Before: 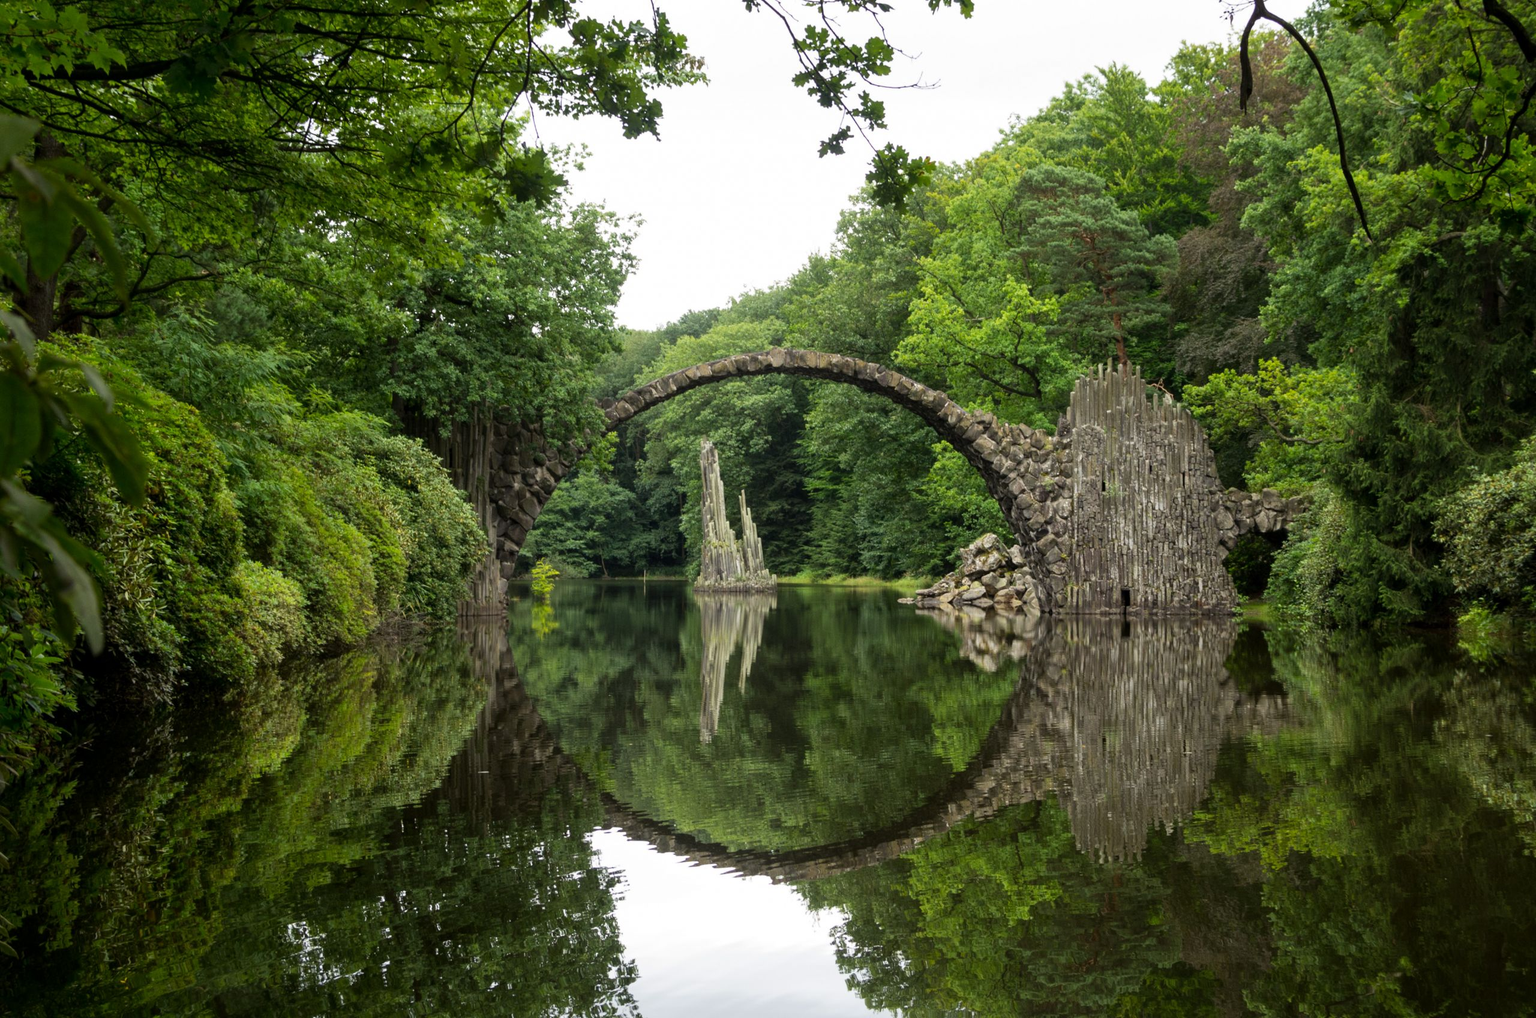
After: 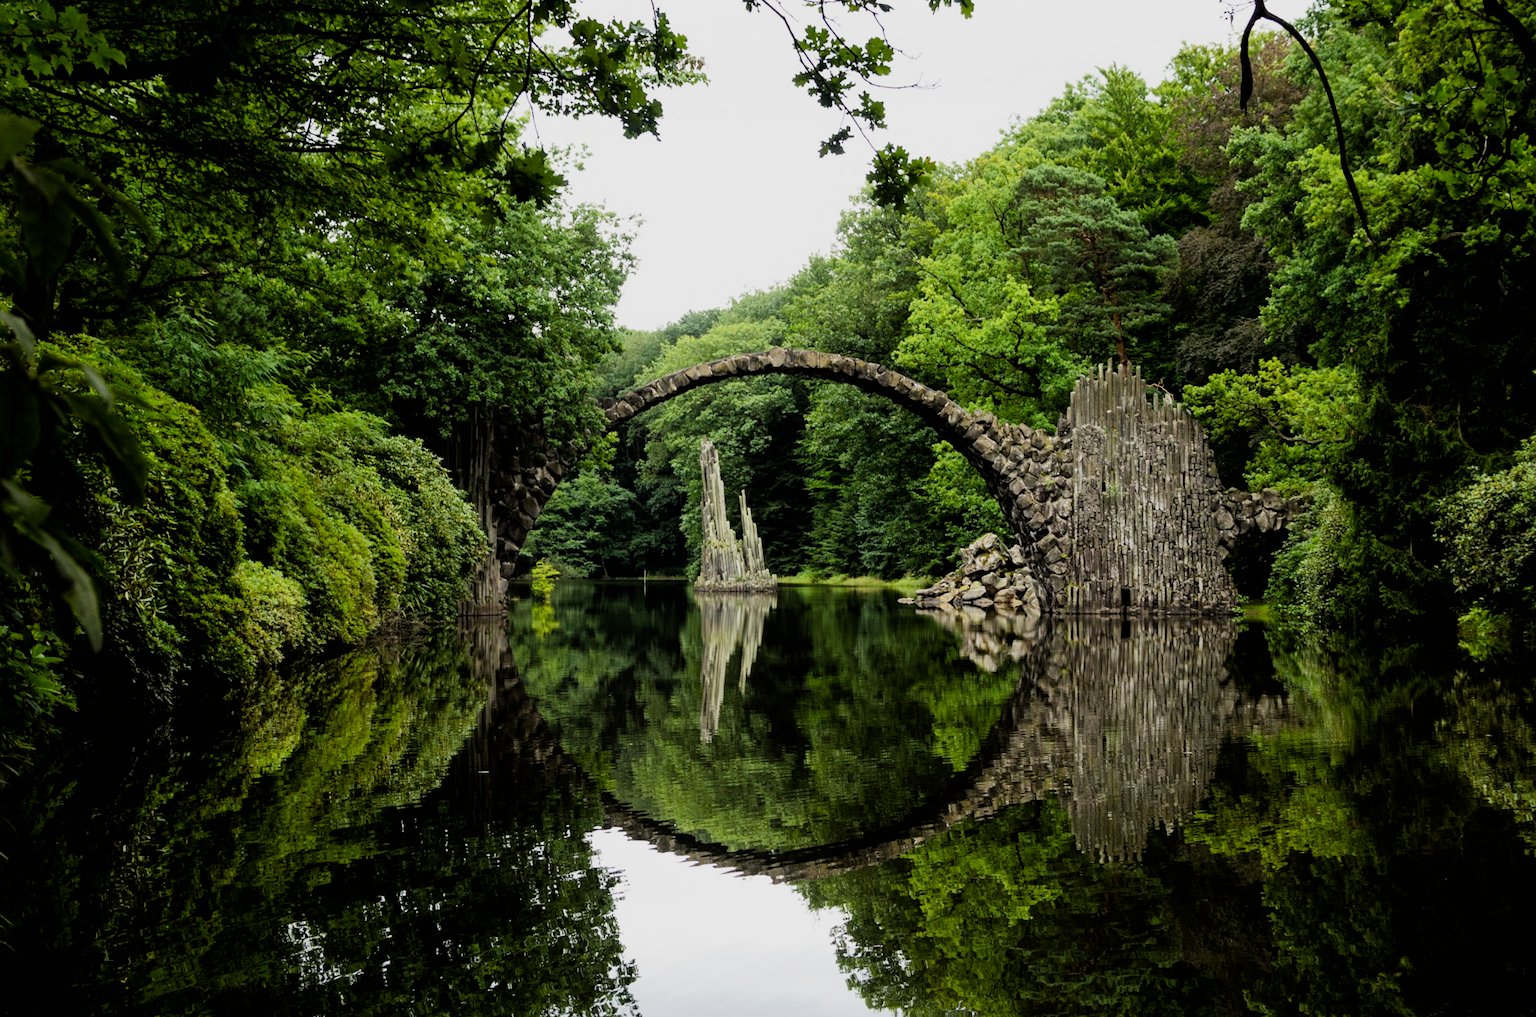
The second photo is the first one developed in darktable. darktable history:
filmic rgb: black relative exposure -5 EV, hardness 2.88, contrast 1.4
color balance rgb: perceptual saturation grading › global saturation 20%, perceptual saturation grading › highlights -25%, perceptual saturation grading › shadows 25%
contrast equalizer: y [[0.5, 0.5, 0.478, 0.5, 0.5, 0.5], [0.5 ×6], [0.5 ×6], [0 ×6], [0 ×6]]
exposure: compensate highlight preservation false
